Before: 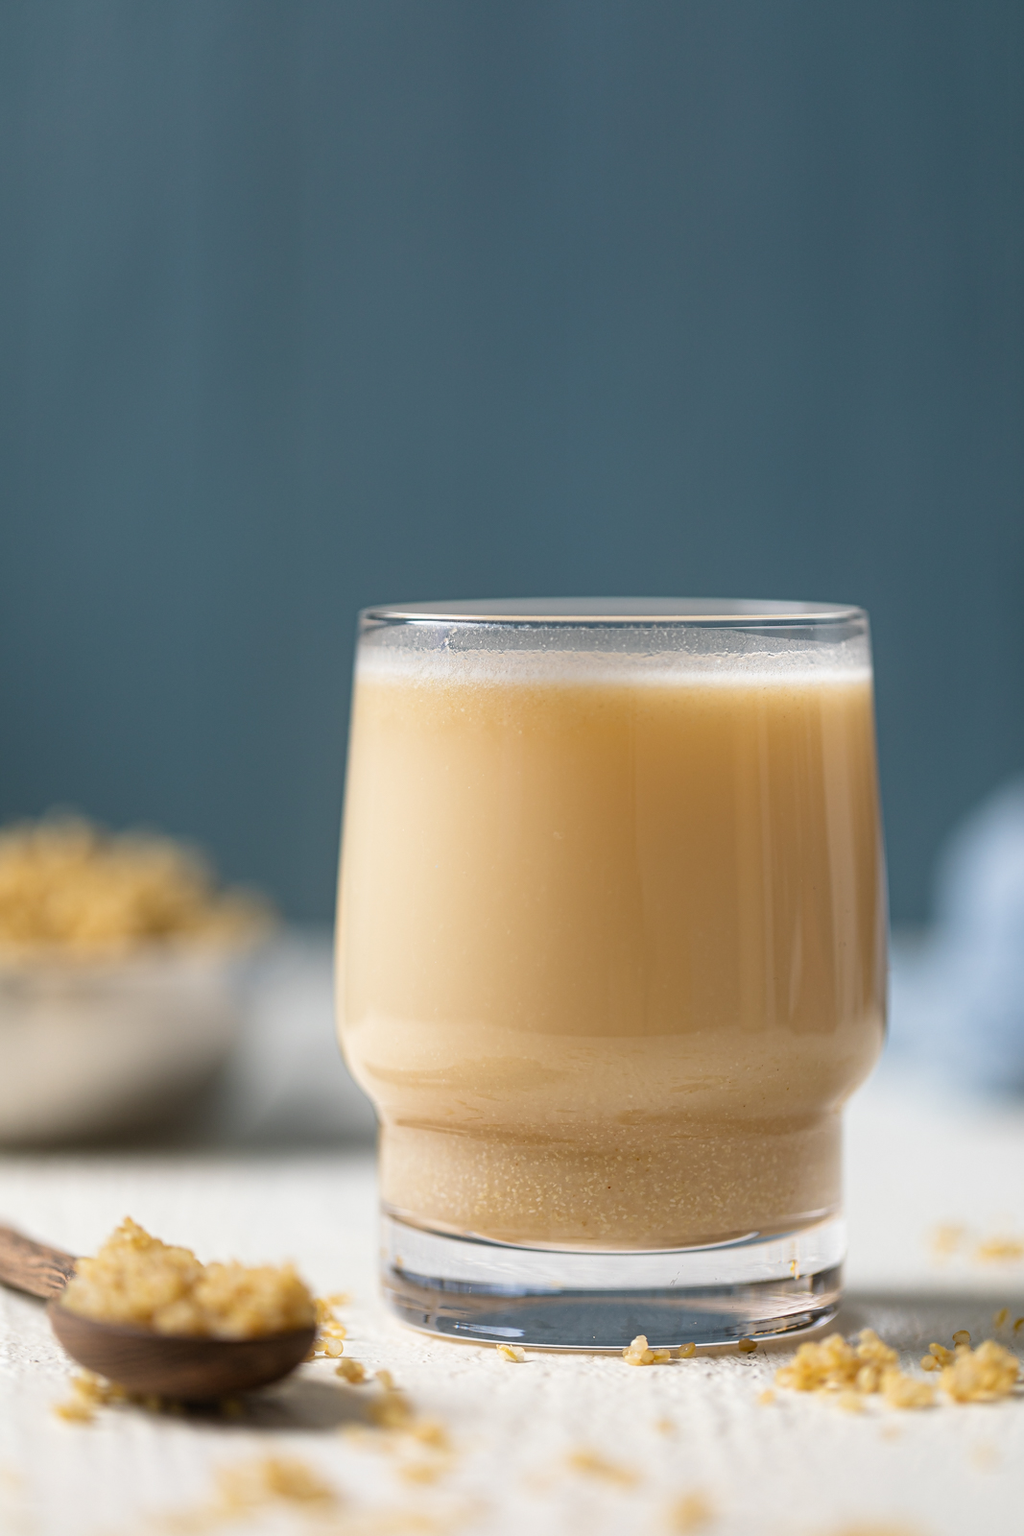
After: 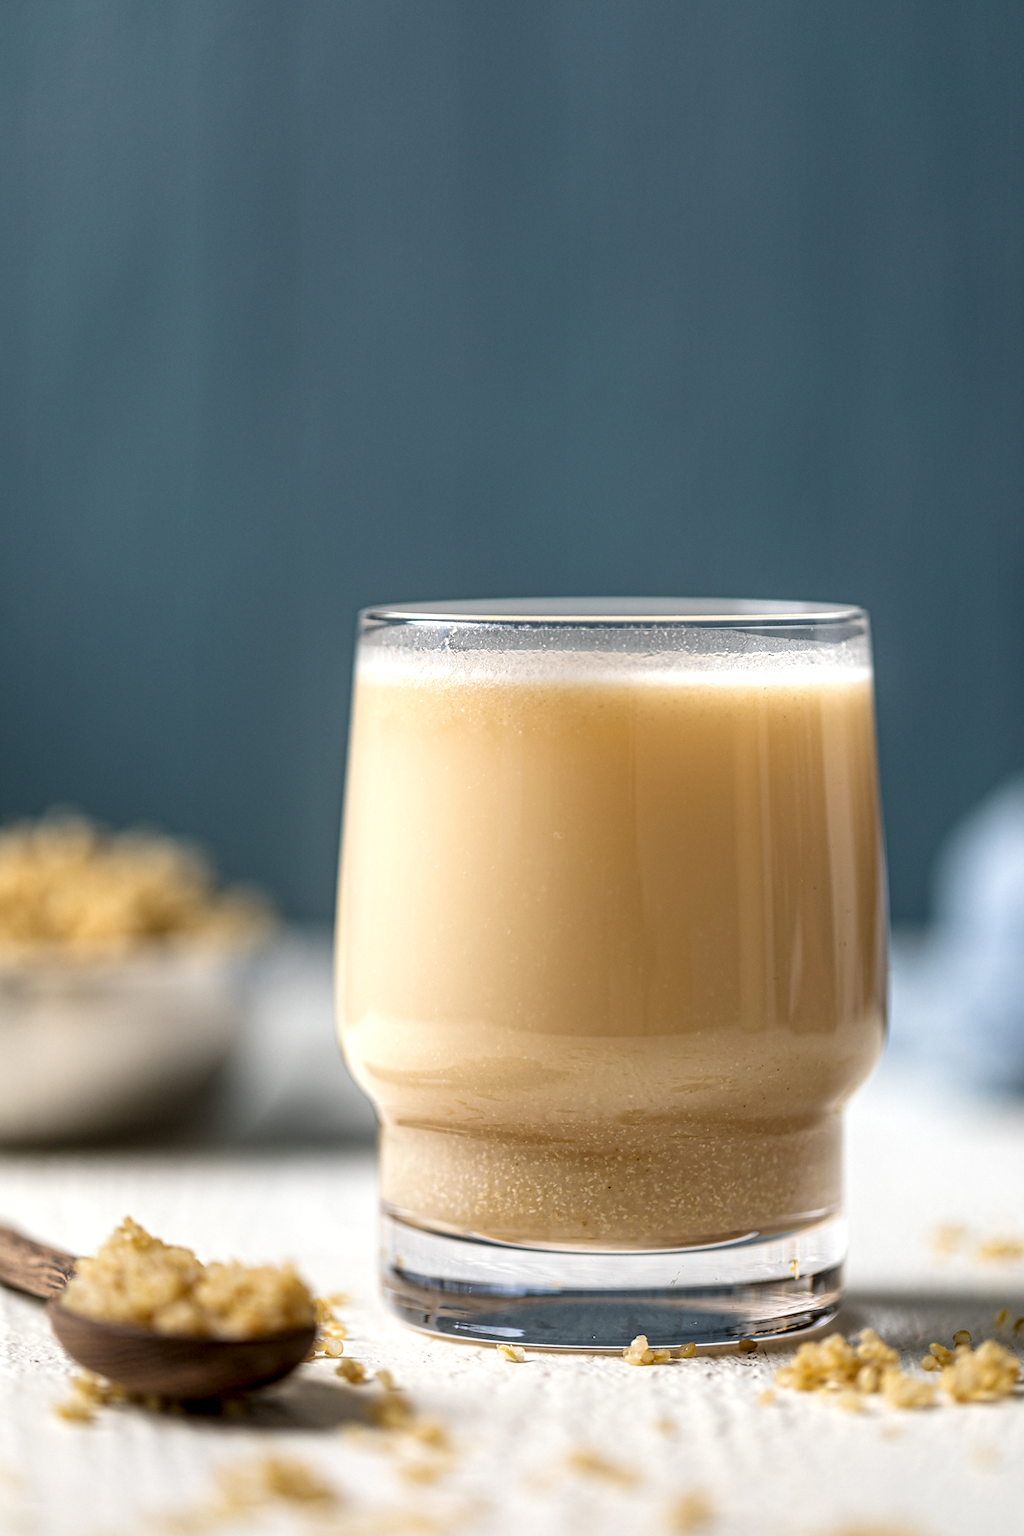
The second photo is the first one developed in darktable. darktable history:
local contrast: highlights 60%, shadows 60%, detail 160%
shadows and highlights: radius 333.86, shadows 64.77, highlights 4.47, compress 87.96%, soften with gaussian
